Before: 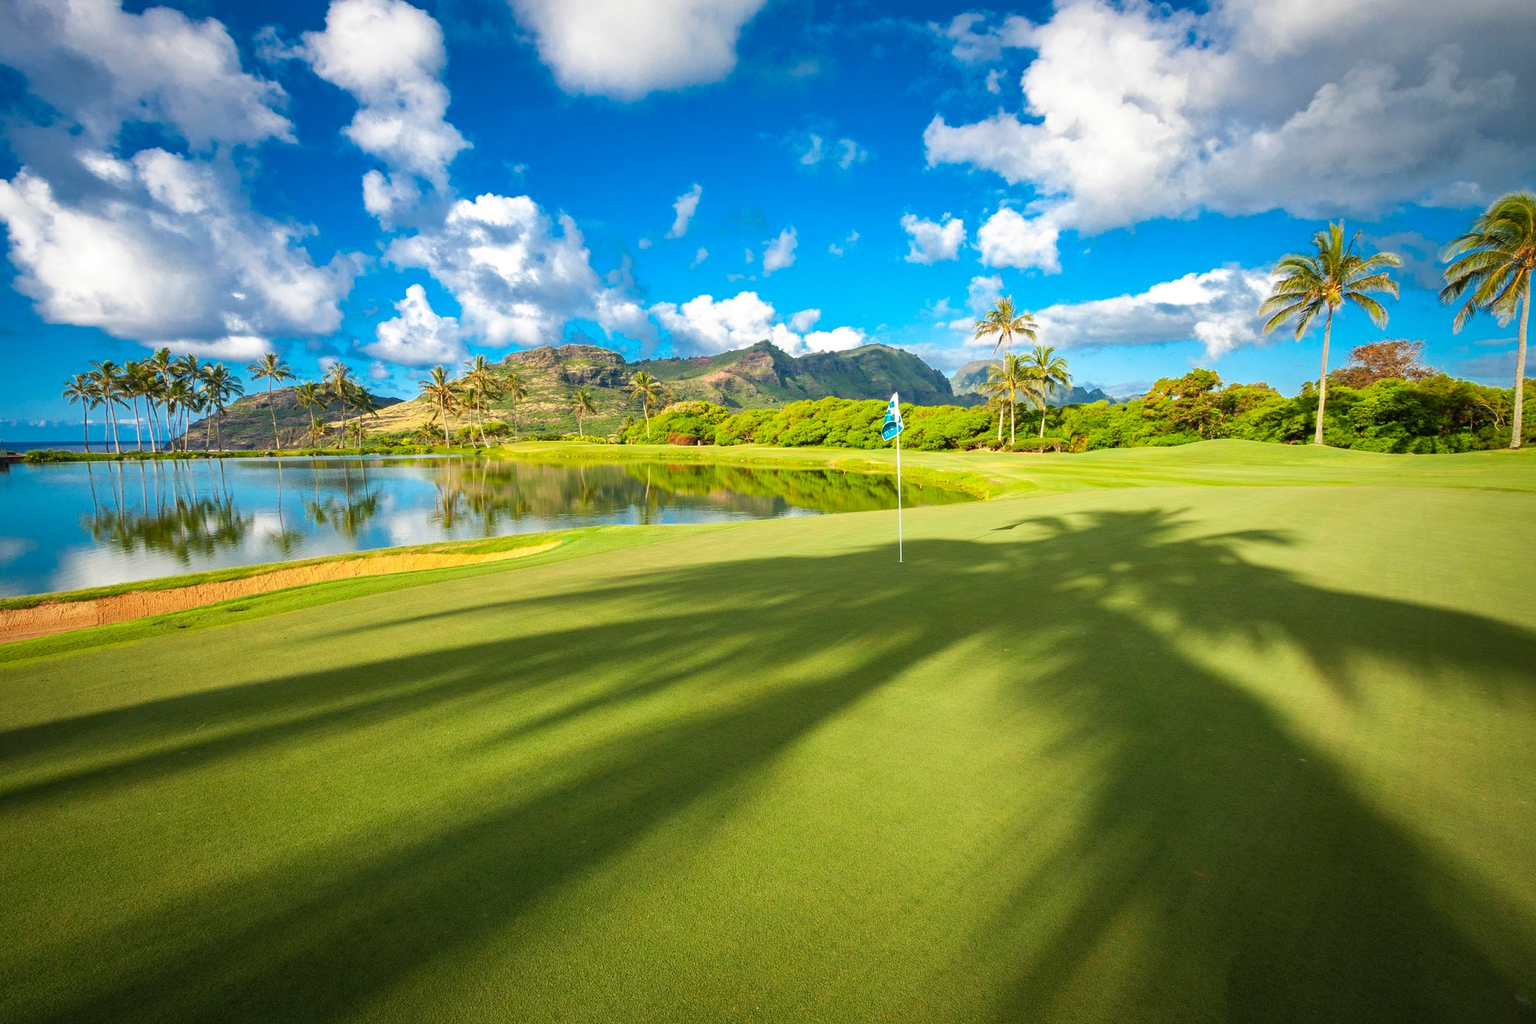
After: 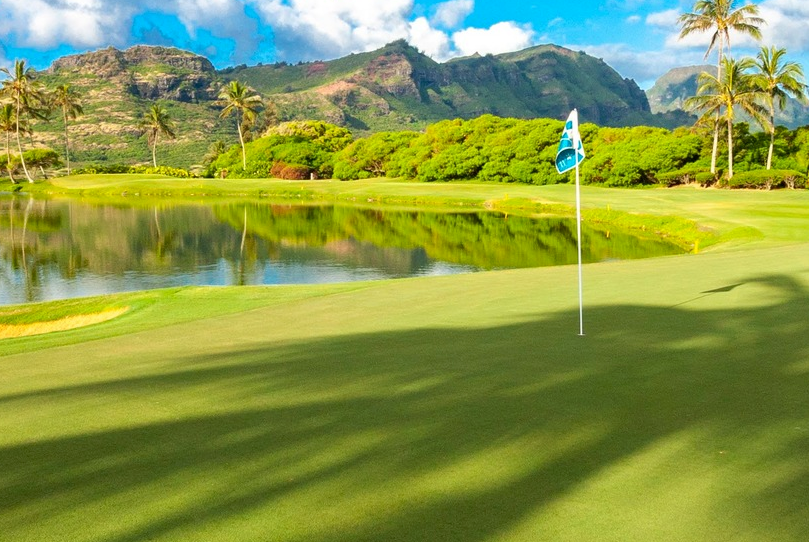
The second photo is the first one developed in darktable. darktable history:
exposure: black level correction 0.002, compensate exposure bias true, compensate highlight preservation false
crop: left 30.304%, top 30.391%, right 30.171%, bottom 29.867%
